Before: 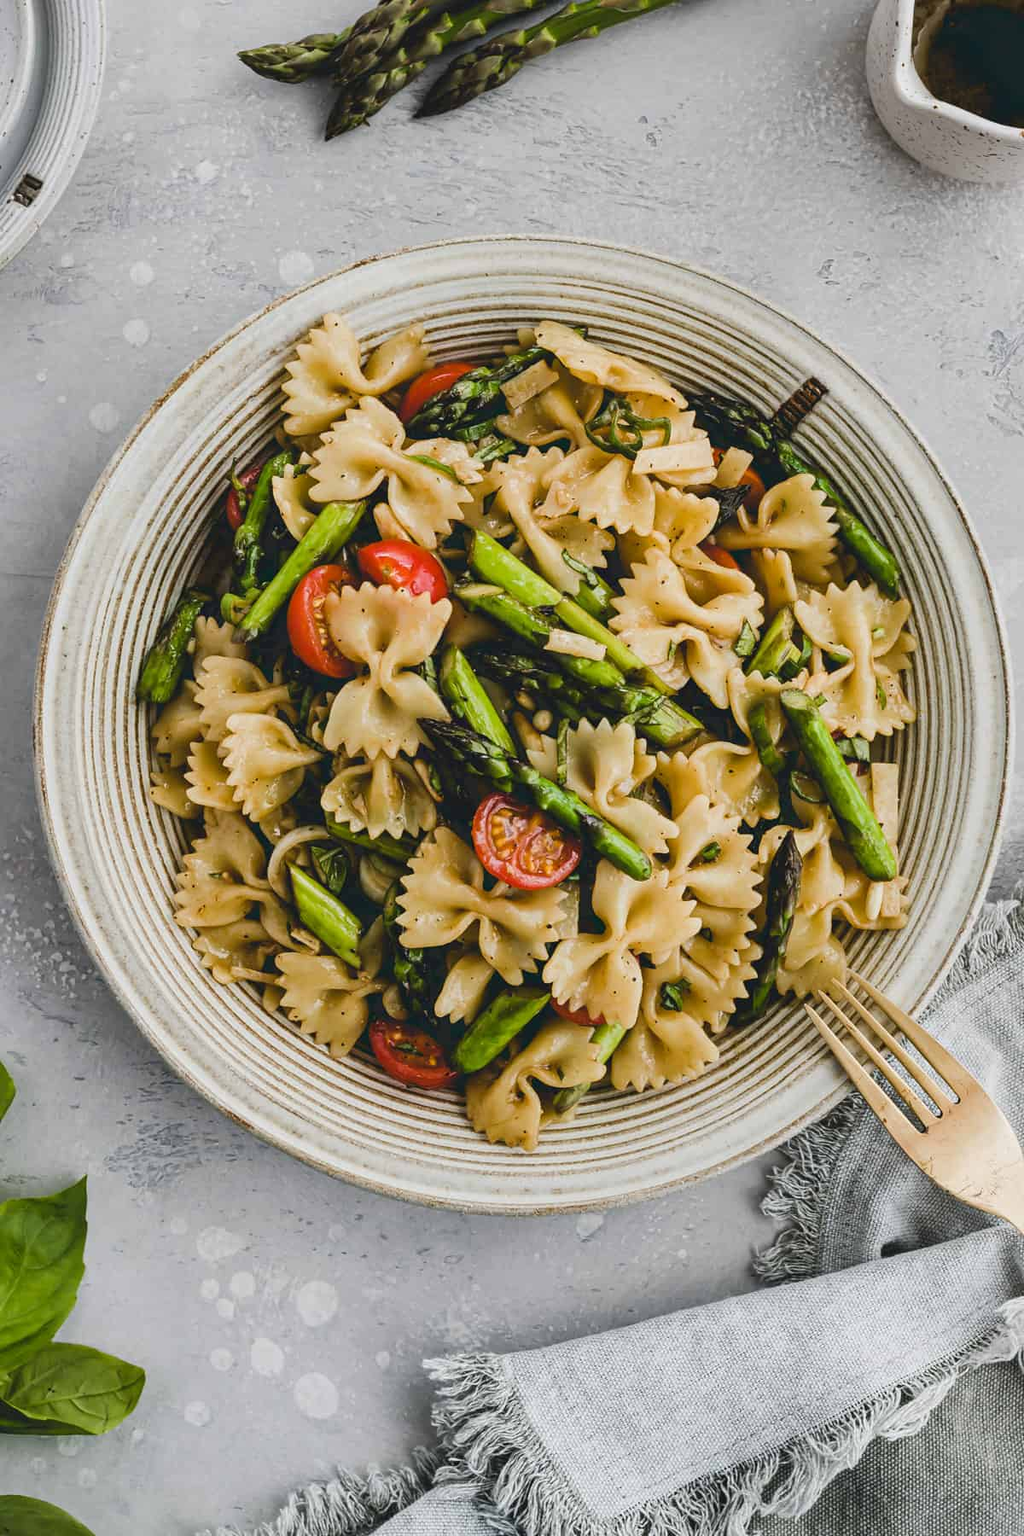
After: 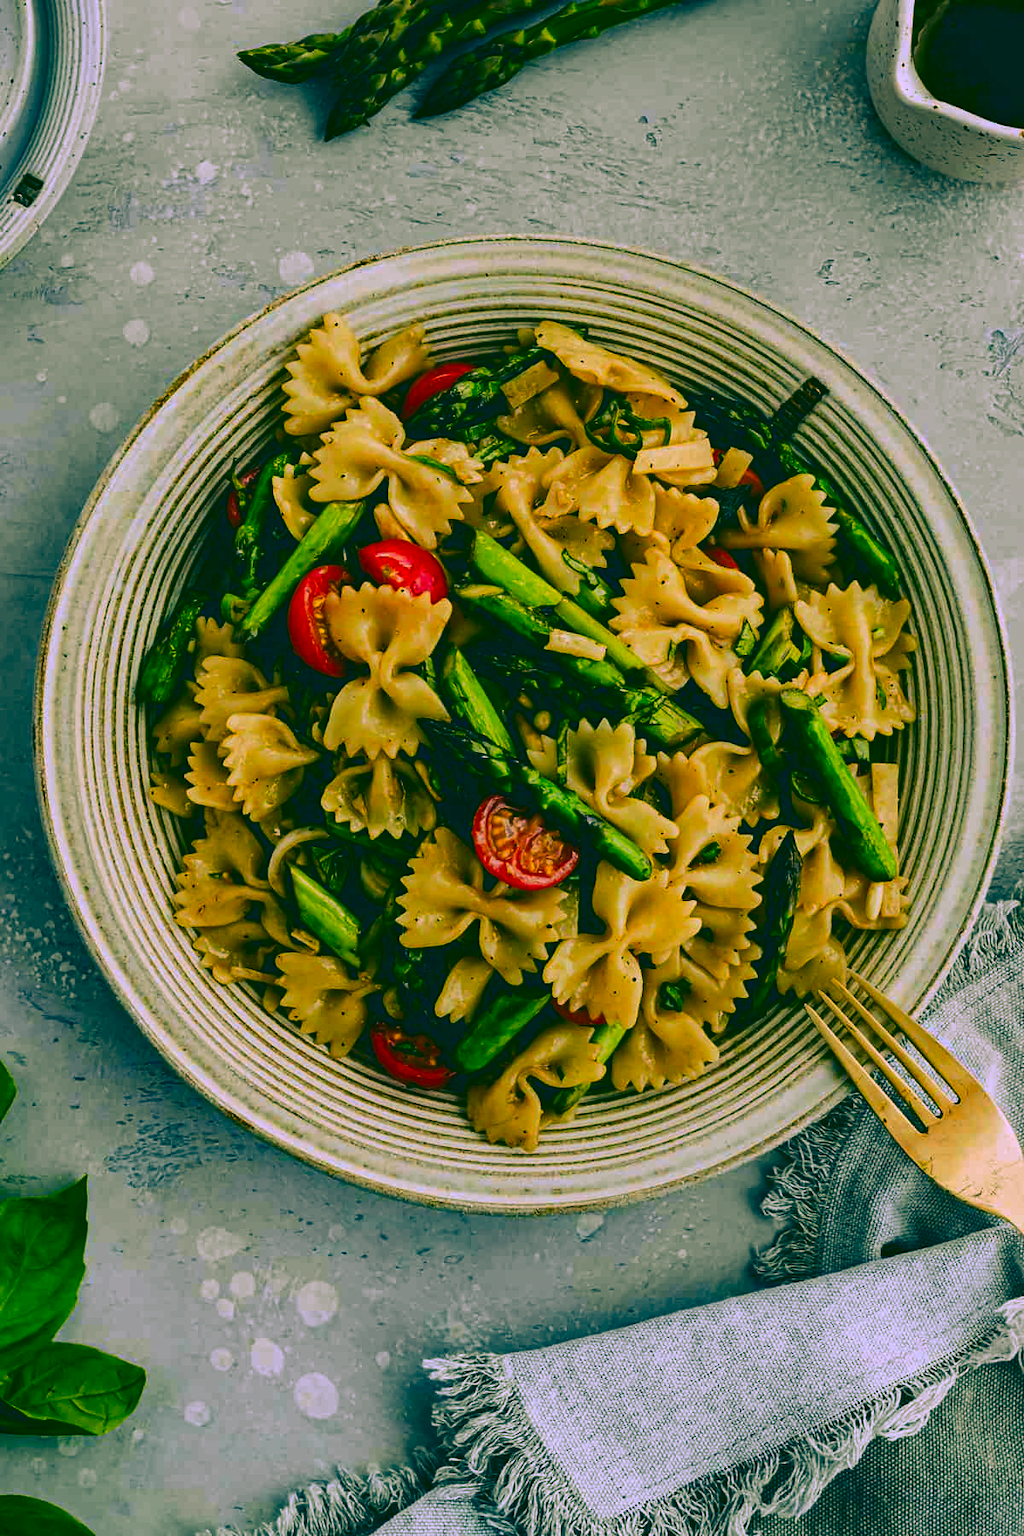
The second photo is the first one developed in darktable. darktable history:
color correction: highlights a* 17.03, highlights b* 0.205, shadows a* -15.38, shadows b* -14.56, saturation 1.5
white balance: red 0.983, blue 1.036
haze removal: strength 0.29, distance 0.25, compatibility mode true, adaptive false
contrast brightness saturation: contrast 0.19, brightness -0.11, saturation 0.21
rgb curve: curves: ch0 [(0.123, 0.061) (0.995, 0.887)]; ch1 [(0.06, 0.116) (1, 0.906)]; ch2 [(0, 0) (0.824, 0.69) (1, 1)], mode RGB, independent channels, compensate middle gray true
